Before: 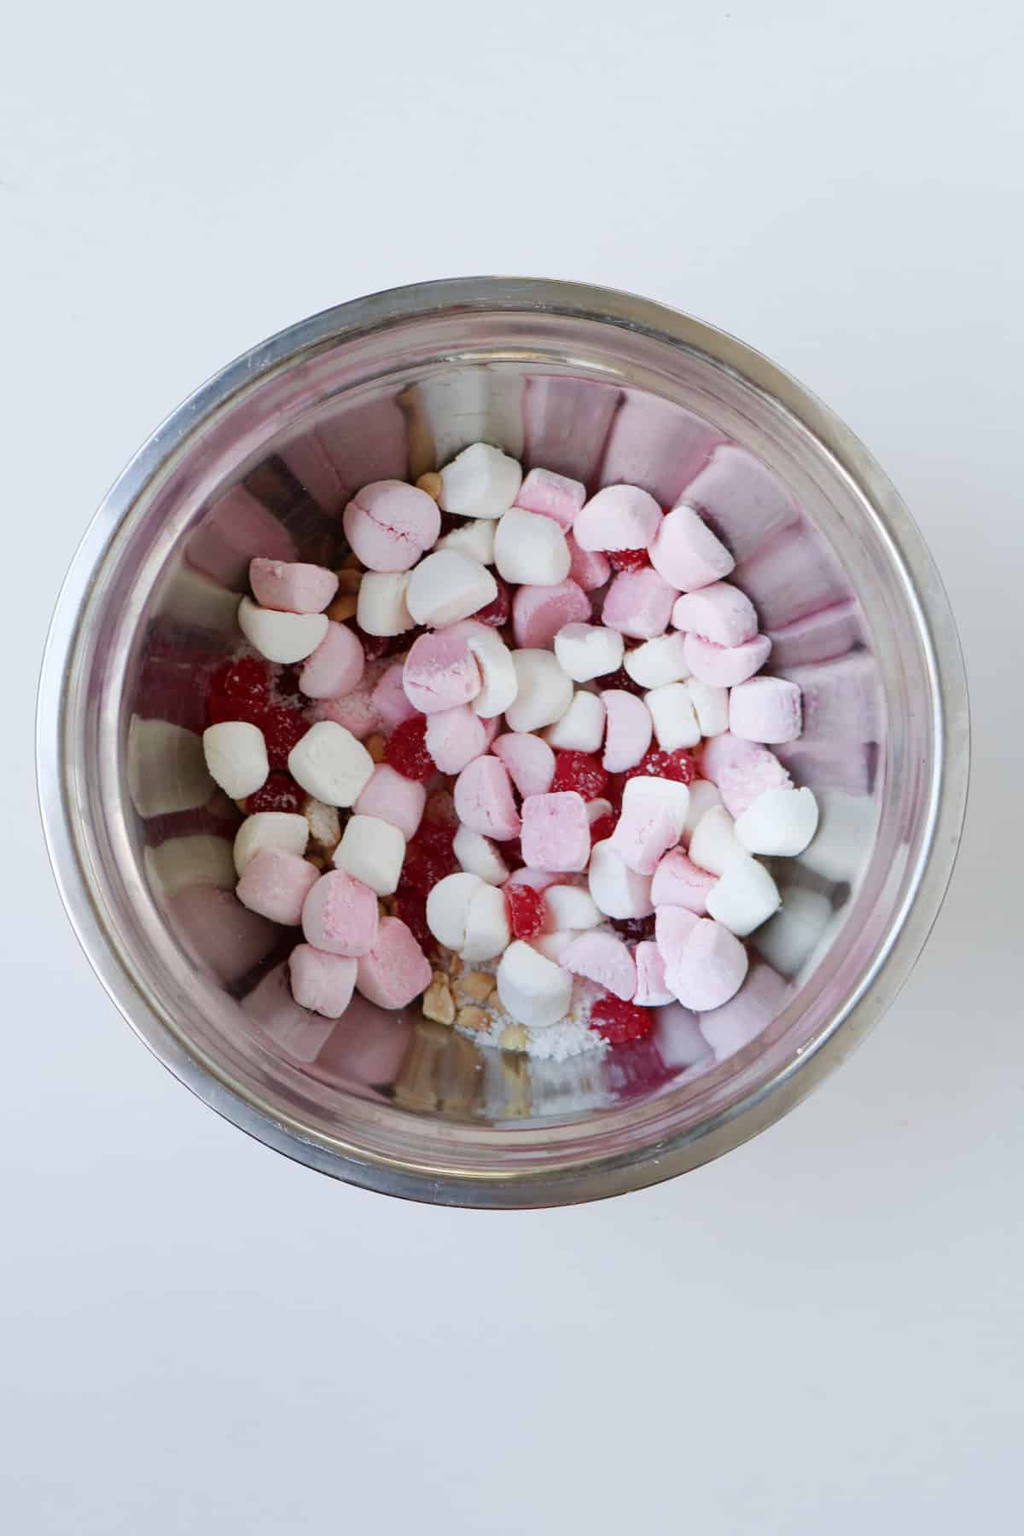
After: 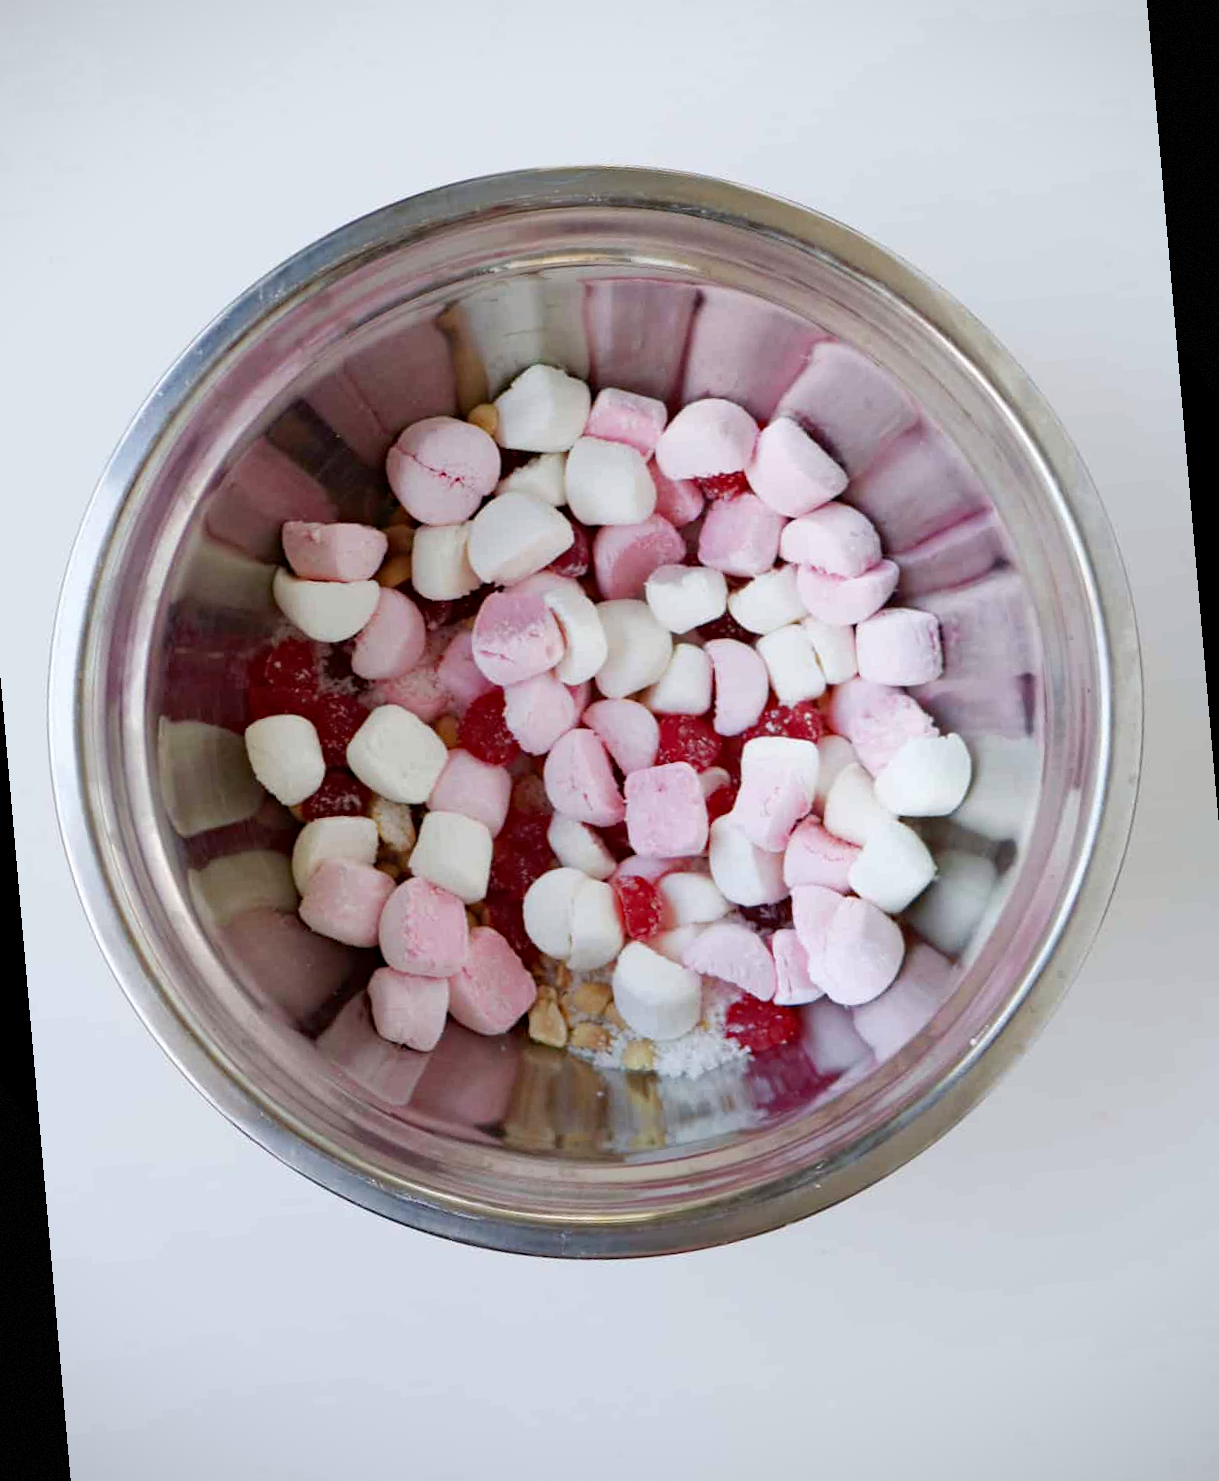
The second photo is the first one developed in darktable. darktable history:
rotate and perspective: rotation -5°, crop left 0.05, crop right 0.952, crop top 0.11, crop bottom 0.89
vignetting: fall-off start 97.28%, fall-off radius 79%, brightness -0.462, saturation -0.3, width/height ratio 1.114, dithering 8-bit output, unbound false
haze removal: compatibility mode true, adaptive false
